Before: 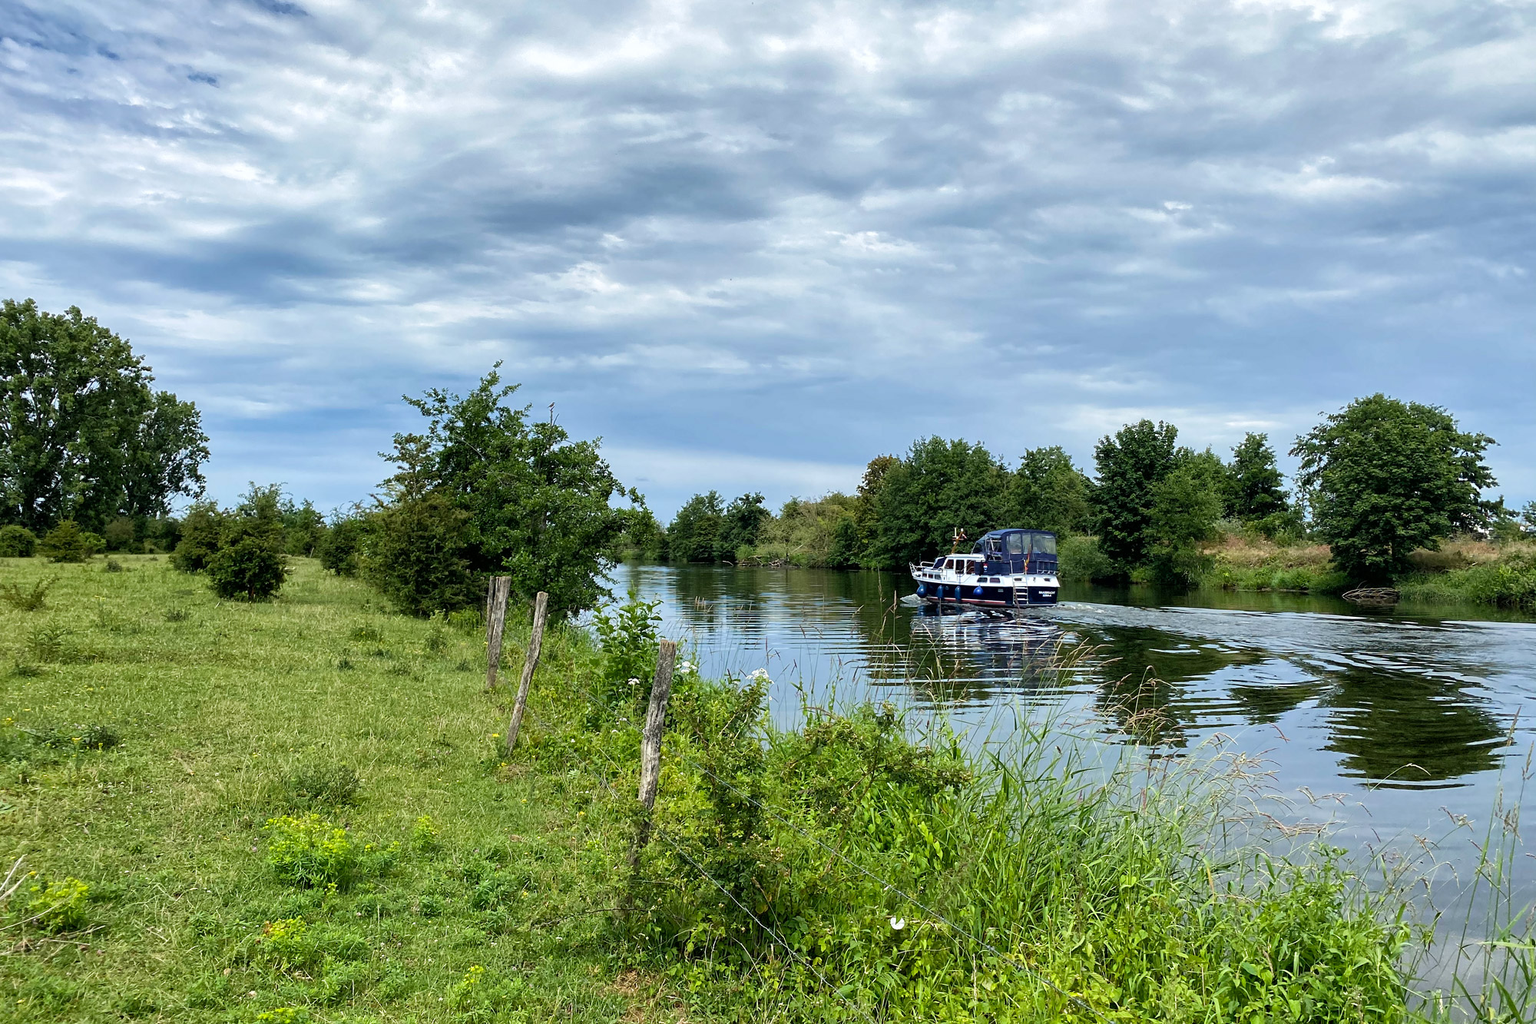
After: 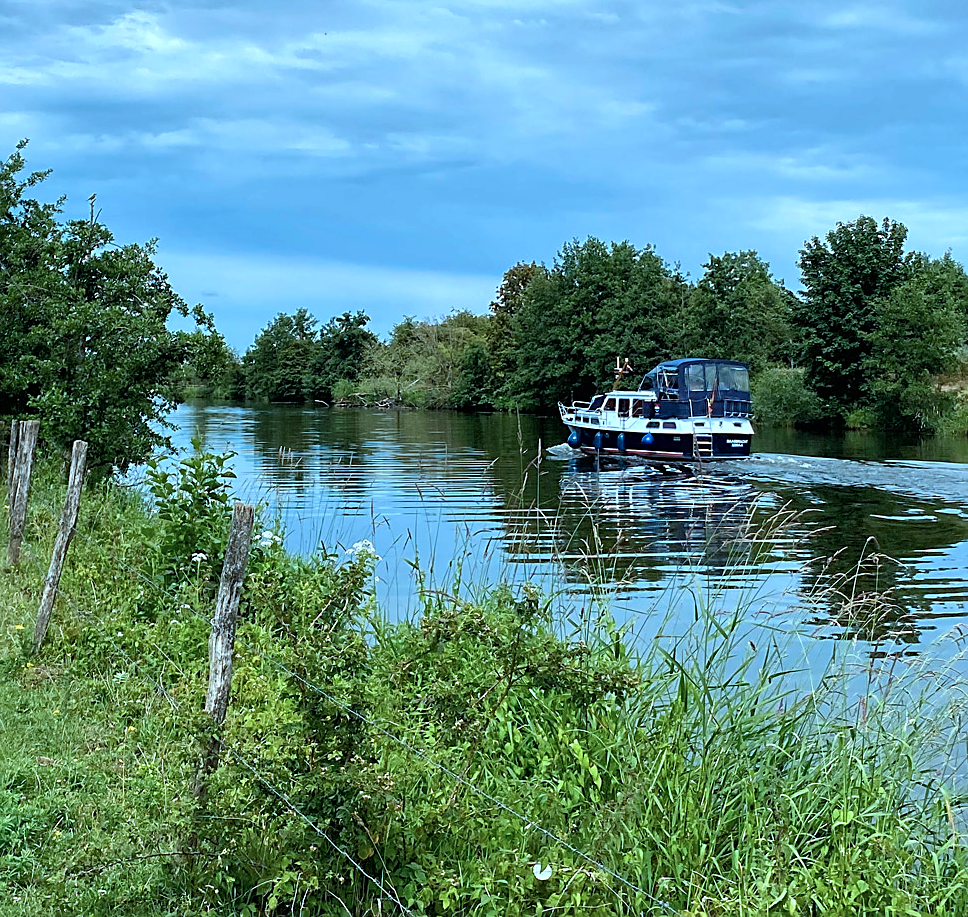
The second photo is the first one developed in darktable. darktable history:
sharpen: on, module defaults
crop: left 31.322%, top 24.758%, right 20.254%, bottom 6.438%
color correction: highlights a* -9.04, highlights b* -23.09
